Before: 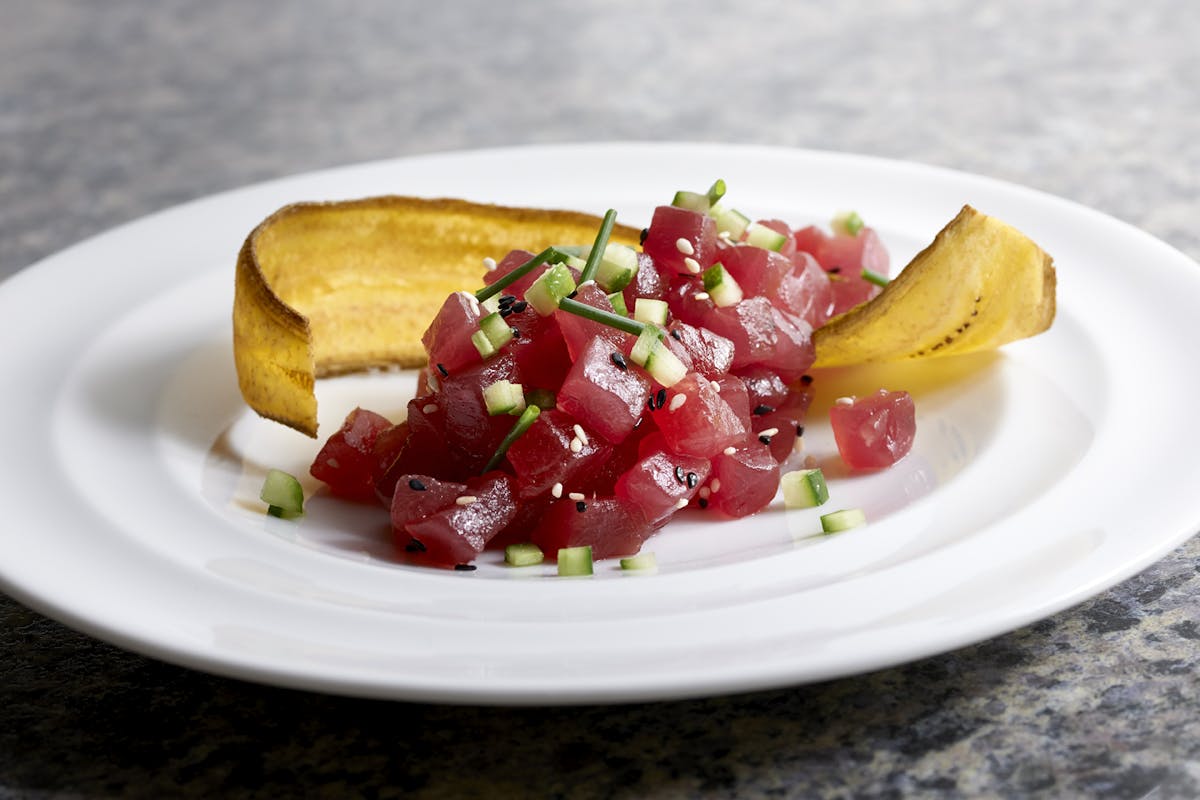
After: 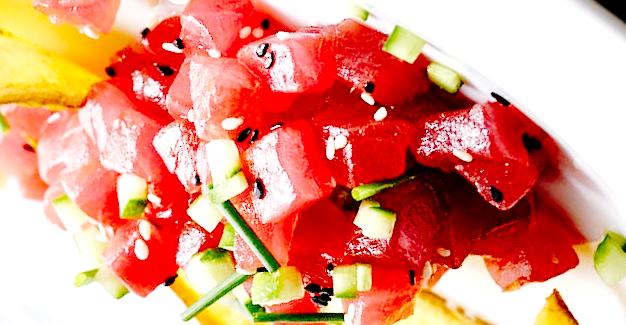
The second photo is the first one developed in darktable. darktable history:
exposure: black level correction 0, exposure 0.701 EV, compensate highlight preservation false
base curve: curves: ch0 [(0, 0) (0.036, 0.01) (0.123, 0.254) (0.258, 0.504) (0.507, 0.748) (1, 1)], preserve colors none
crop and rotate: angle 147.15°, left 9.208%, top 15.648%, right 4.501%, bottom 17.132%
